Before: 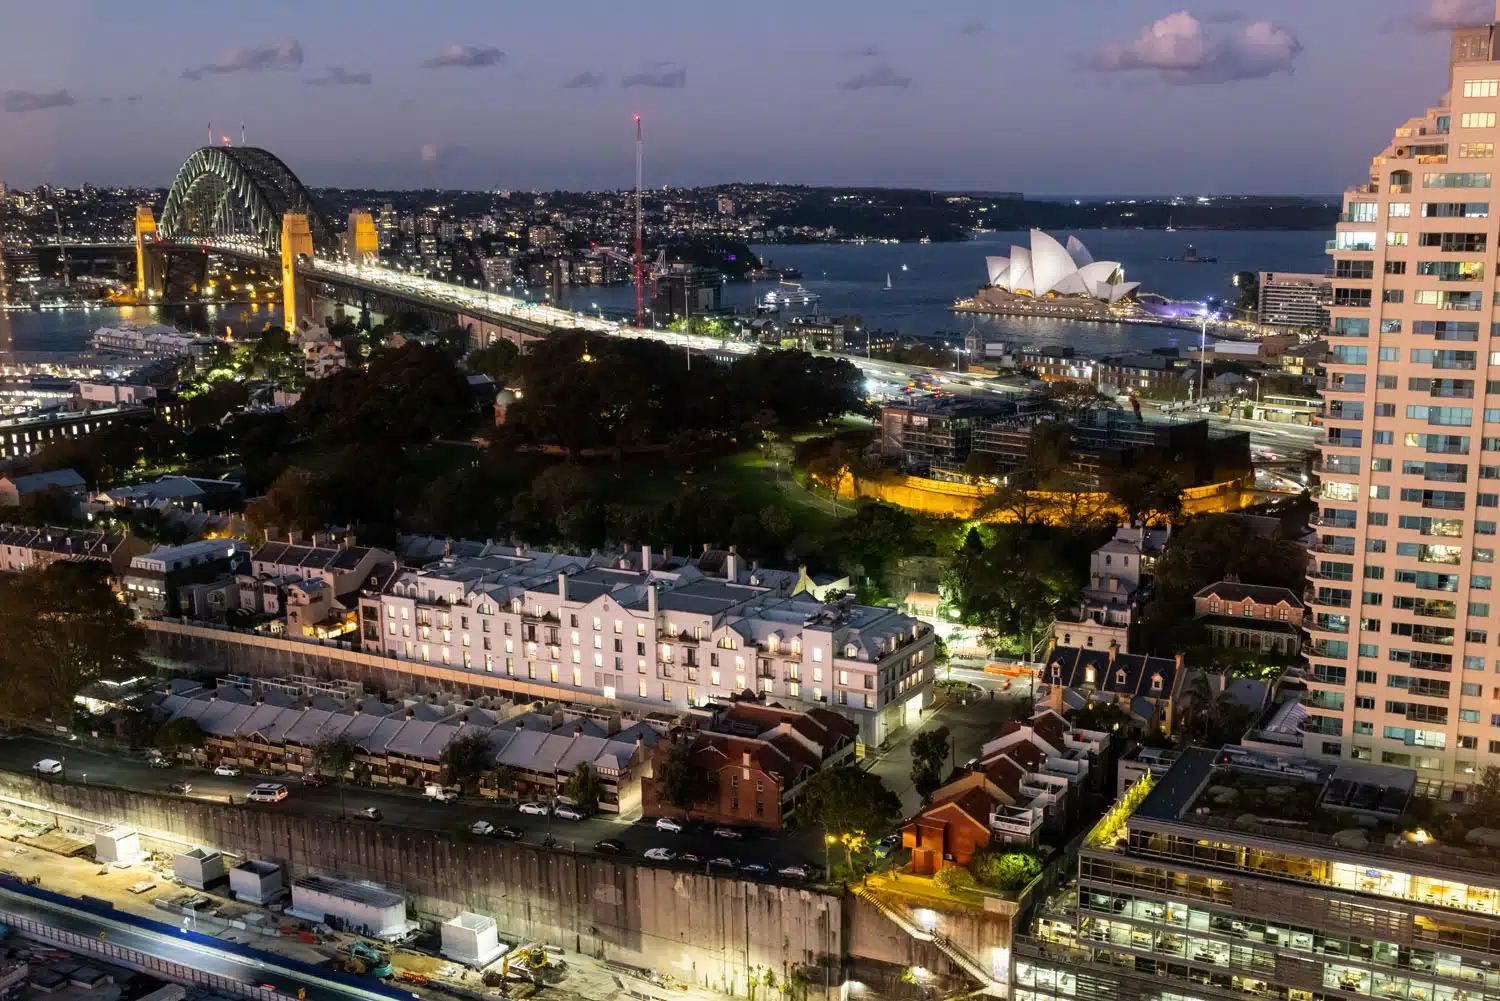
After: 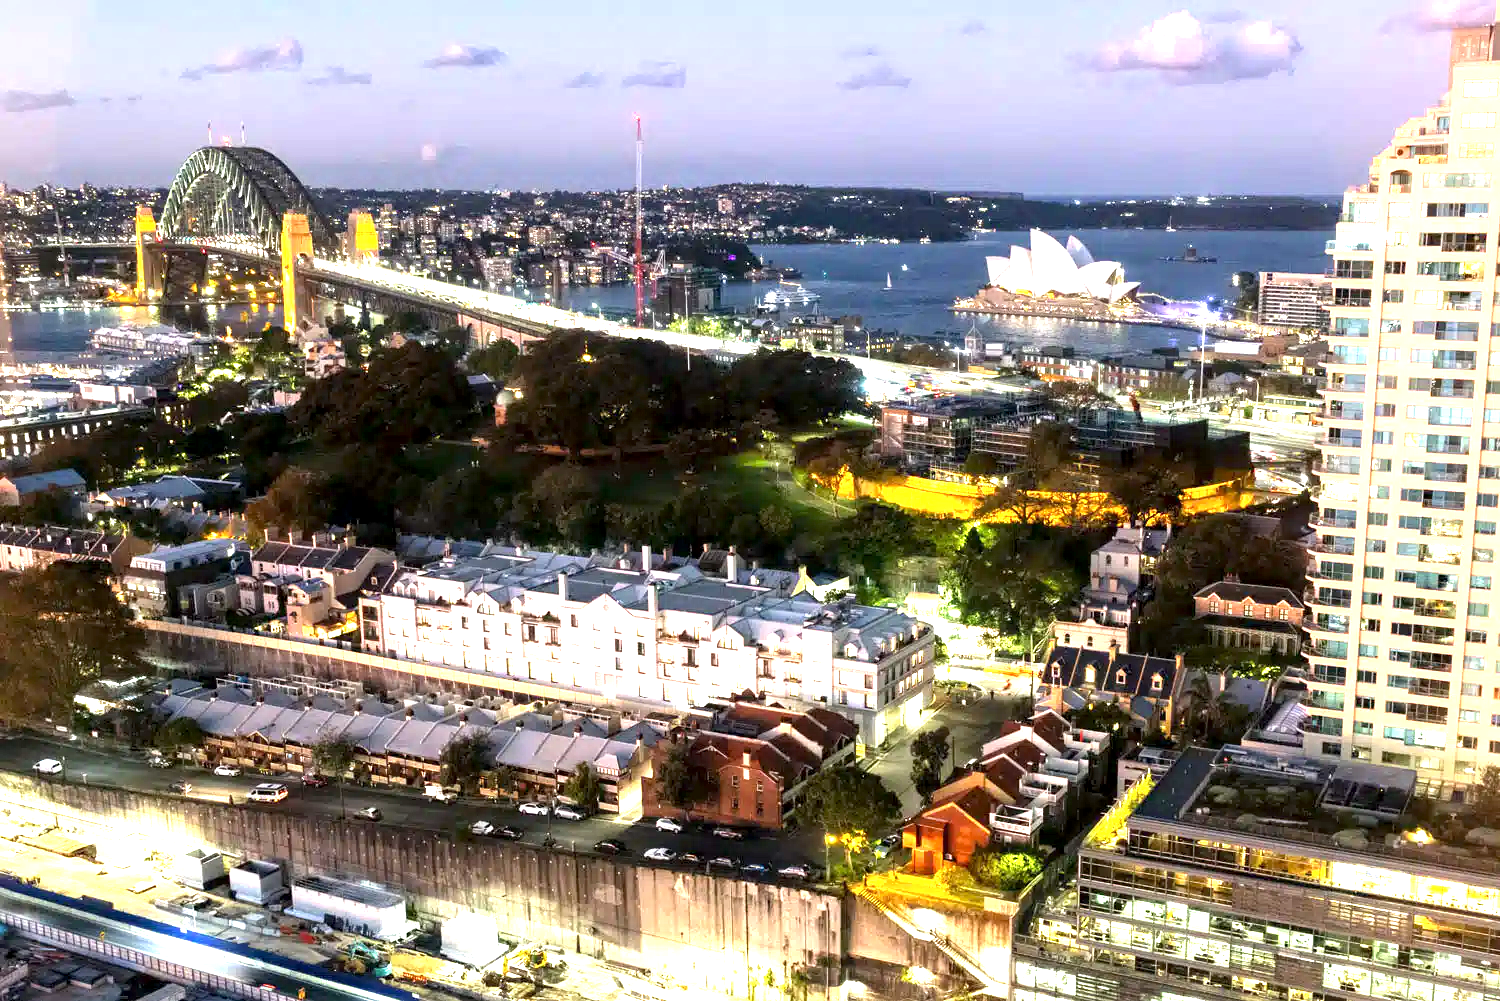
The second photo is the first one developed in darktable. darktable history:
exposure: black level correction 0.001, exposure 1.729 EV, compensate highlight preservation false
local contrast: highlights 107%, shadows 98%, detail 120%, midtone range 0.2
